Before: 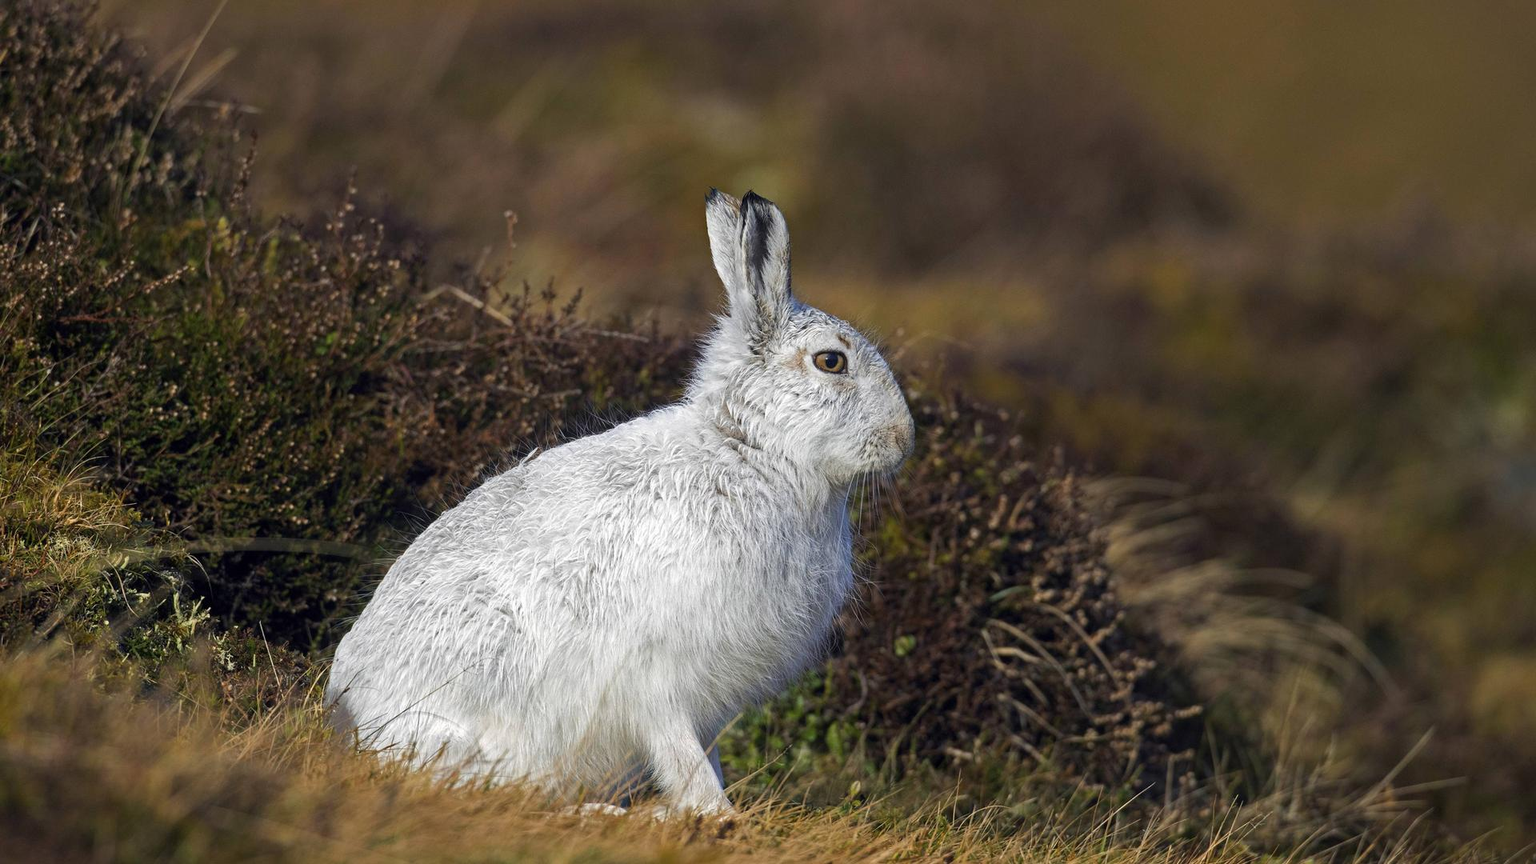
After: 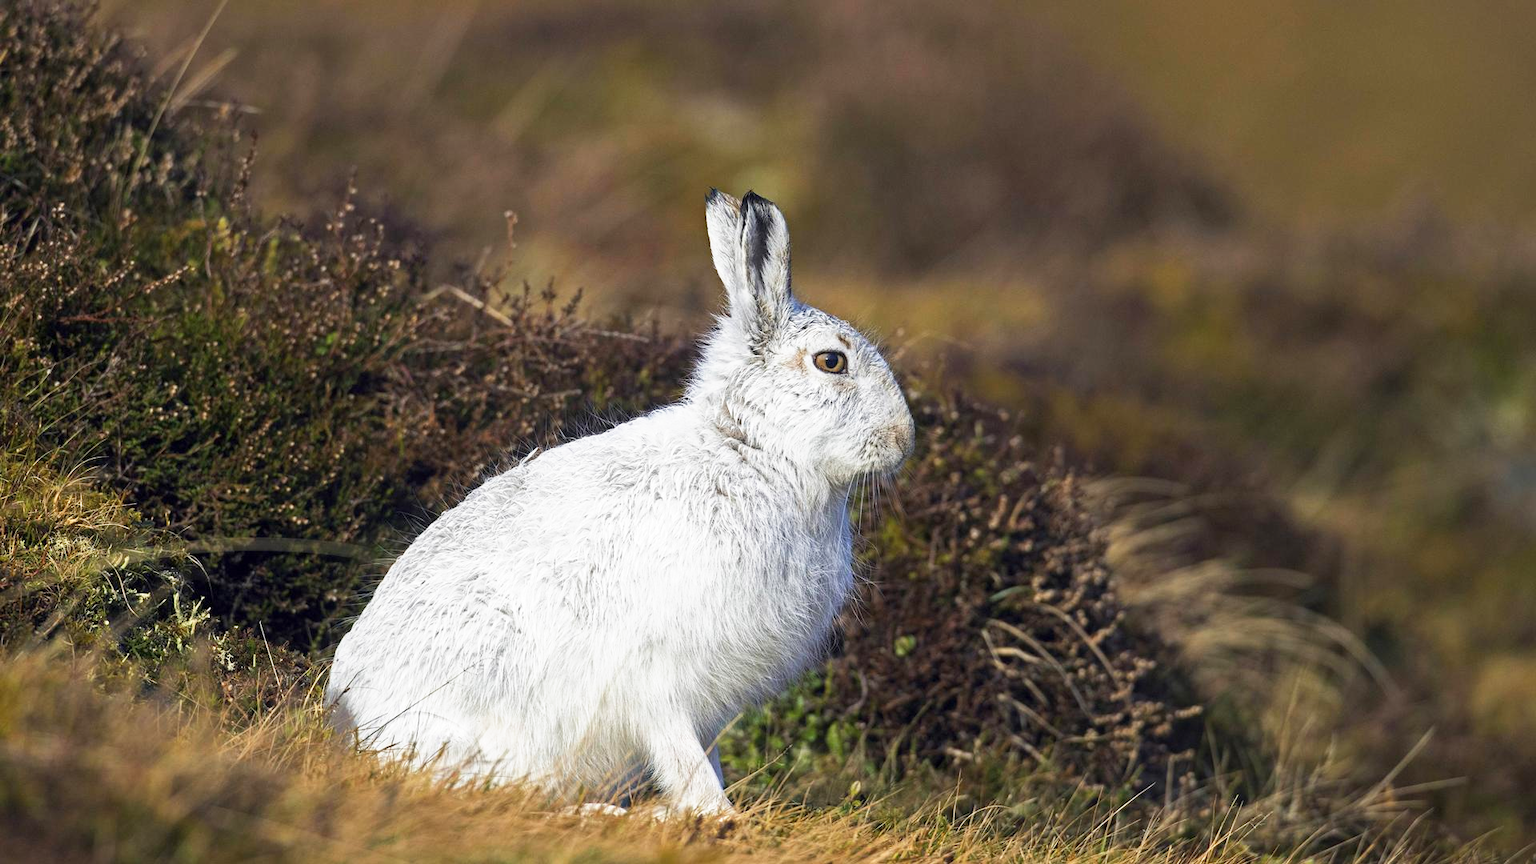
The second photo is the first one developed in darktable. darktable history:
base curve: curves: ch0 [(0, 0) (0.557, 0.834) (1, 1)], preserve colors none
